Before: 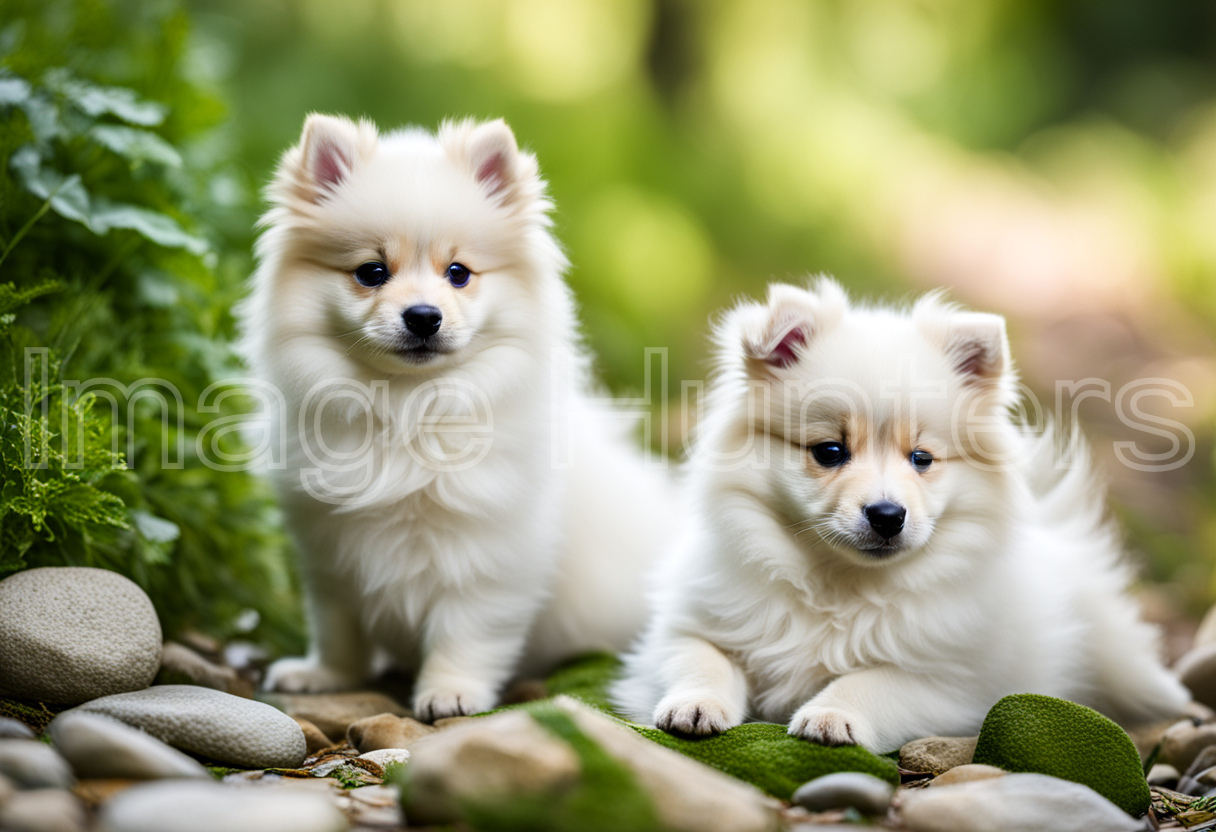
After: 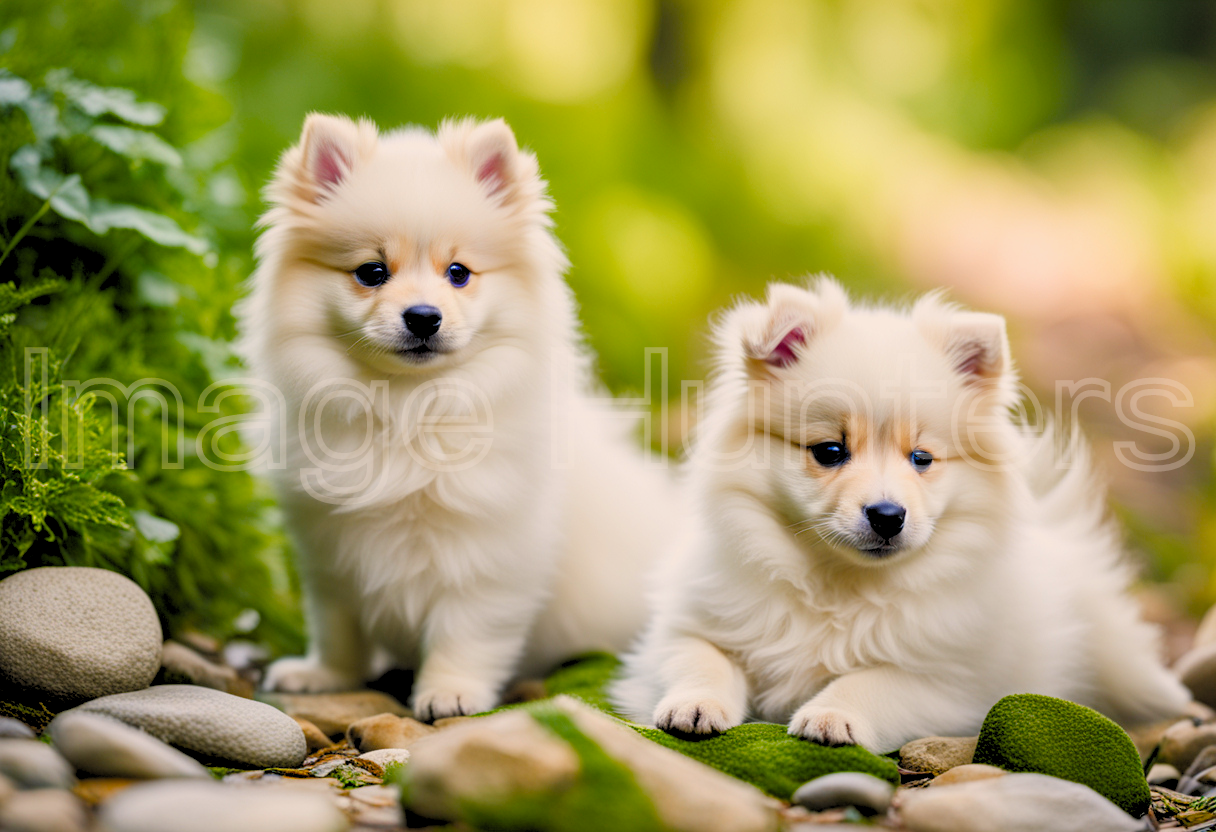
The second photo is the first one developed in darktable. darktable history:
color balance rgb: shadows lift › chroma 2%, shadows lift › hue 247.2°, power › chroma 0.3%, power › hue 25.2°, highlights gain › chroma 3%, highlights gain › hue 60°, global offset › luminance 0.75%, perceptual saturation grading › global saturation 20%, perceptual saturation grading › highlights -20%, perceptual saturation grading › shadows 30%, global vibrance 20%
rgb levels: preserve colors sum RGB, levels [[0.038, 0.433, 0.934], [0, 0.5, 1], [0, 0.5, 1]]
